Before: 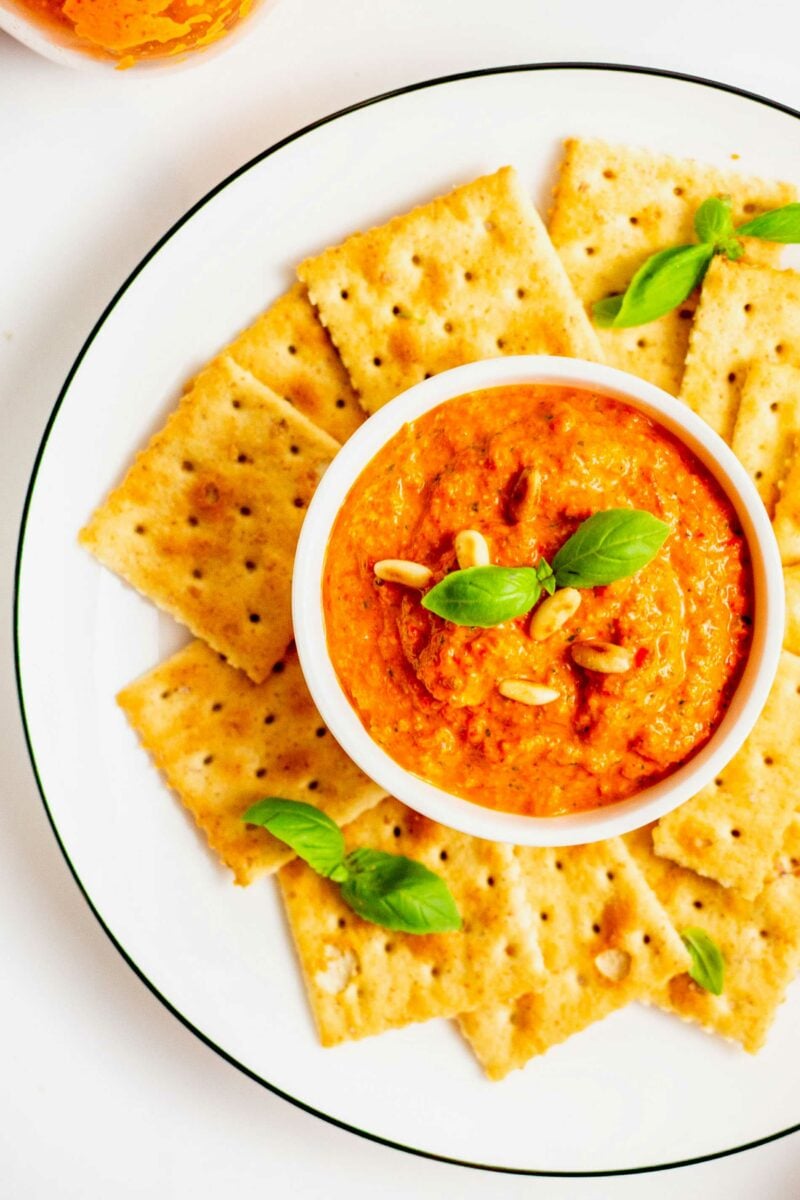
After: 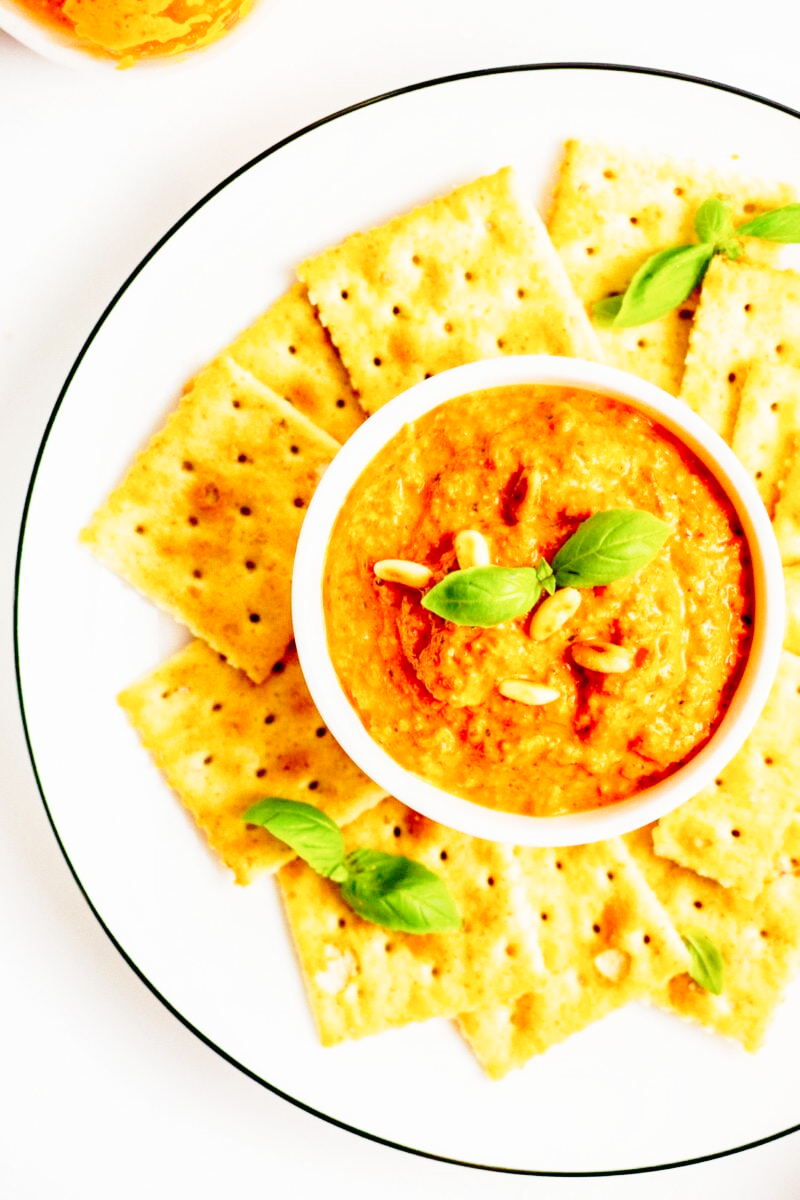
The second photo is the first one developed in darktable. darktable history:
base curve: curves: ch0 [(0, 0) (0.028, 0.03) (0.121, 0.232) (0.46, 0.748) (0.859, 0.968) (1, 1)], preserve colors none
contrast brightness saturation: saturation -0.06
